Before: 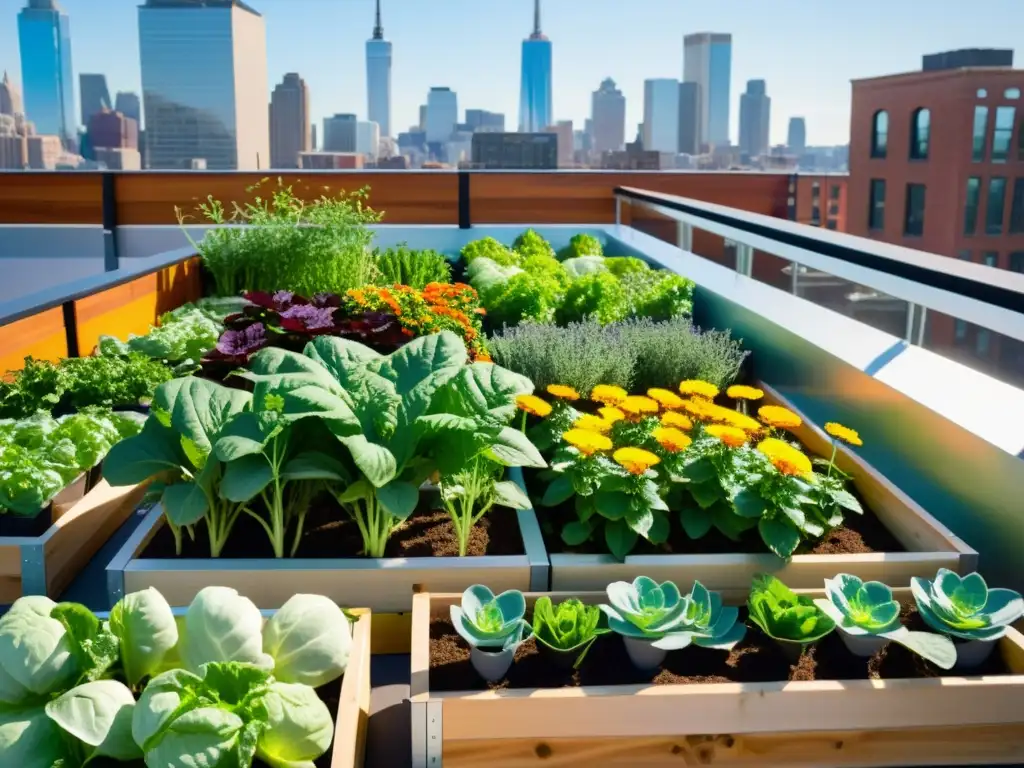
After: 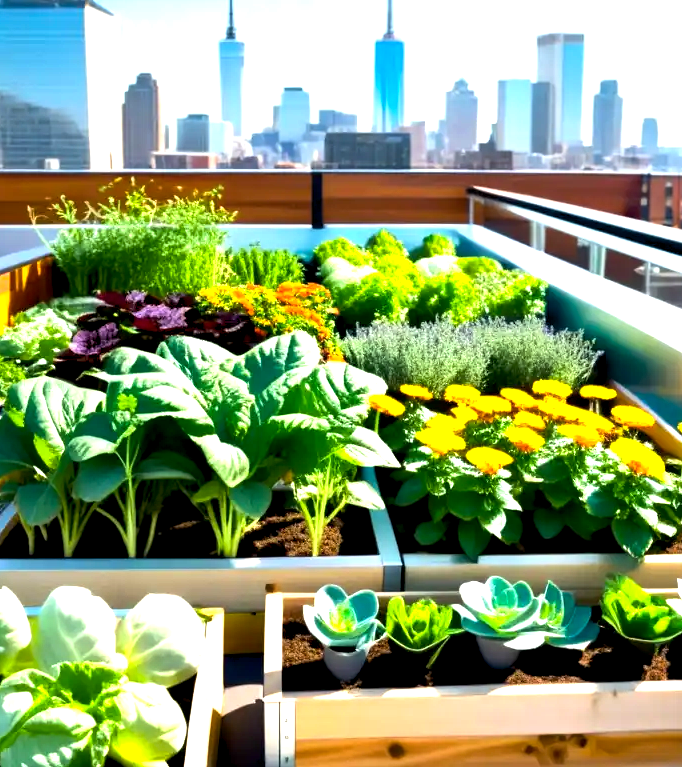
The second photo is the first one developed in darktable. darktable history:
exposure: black level correction 0, exposure 0.695 EV, compensate highlight preservation false
crop and rotate: left 14.389%, right 18.929%
color balance rgb: global offset › luminance -1.014%, linear chroma grading › mid-tones 8.078%, perceptual saturation grading › global saturation 0.379%, perceptual brilliance grading › global brilliance 15.361%, perceptual brilliance grading › shadows -35.313%, global vibrance 20%
